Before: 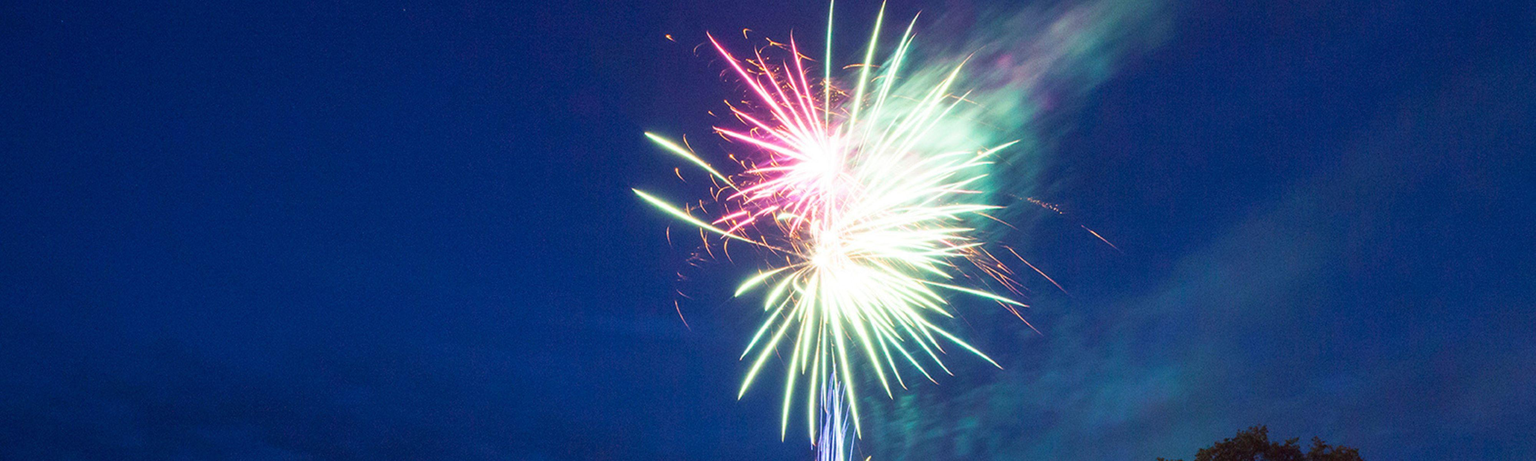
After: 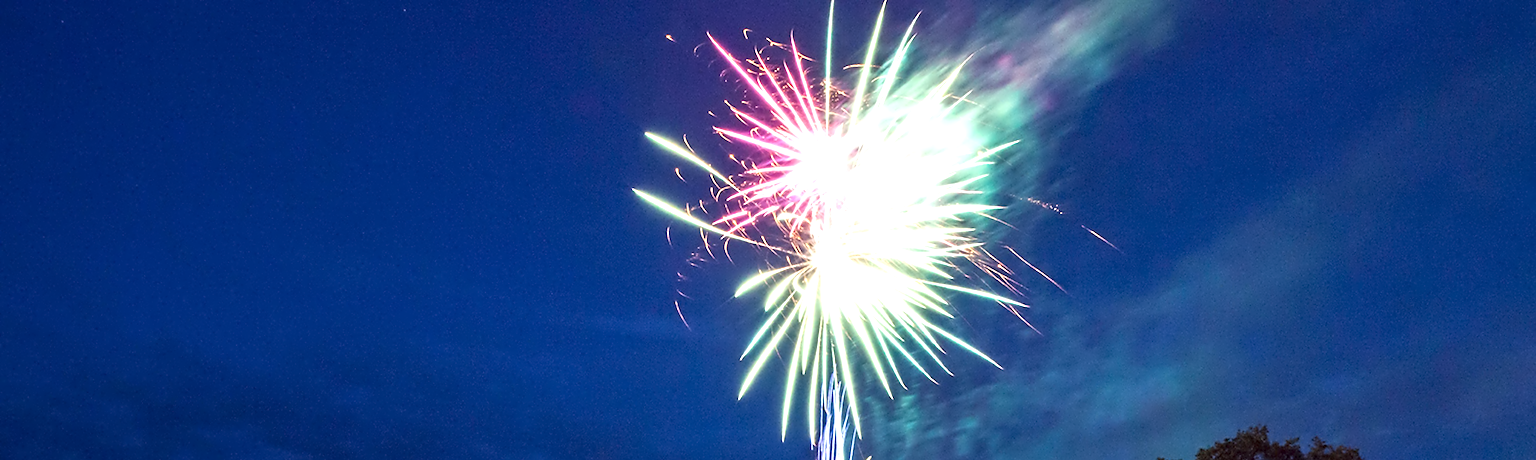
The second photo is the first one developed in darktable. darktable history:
exposure: black level correction 0.001, exposure 0.5 EV, compensate exposure bias true, compensate highlight preservation false
contrast equalizer: octaves 7, y [[0.5, 0.542, 0.583, 0.625, 0.667, 0.708], [0.5 ×6], [0.5 ×6], [0, 0.033, 0.067, 0.1, 0.133, 0.167], [0, 0.05, 0.1, 0.15, 0.2, 0.25]]
